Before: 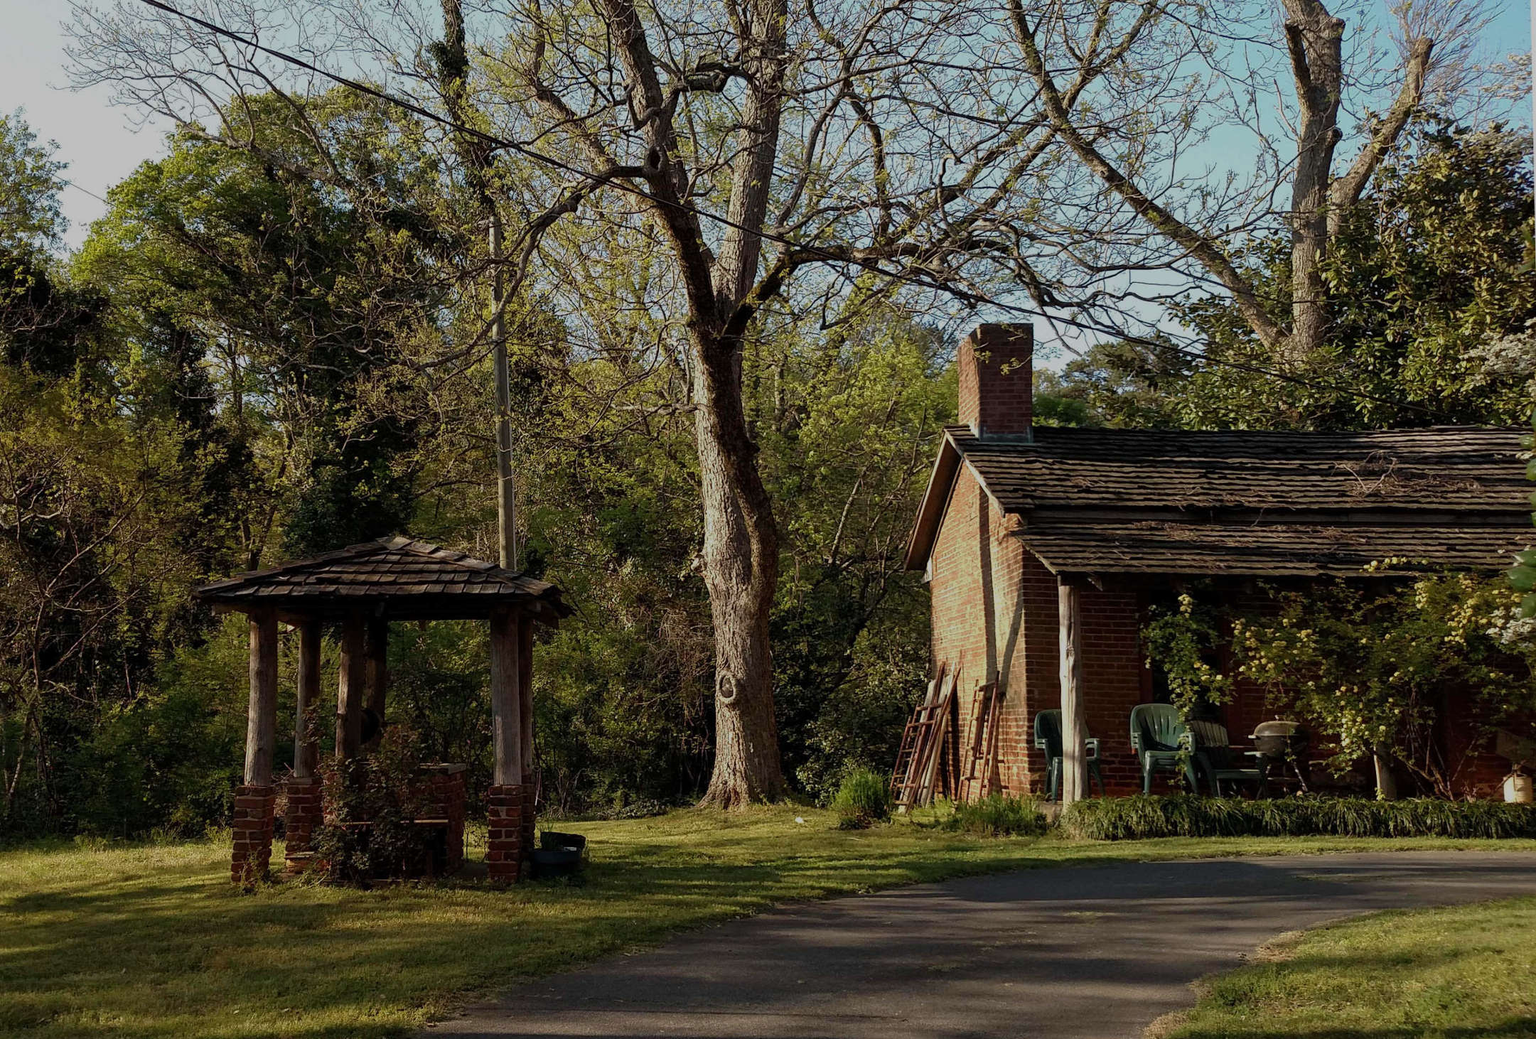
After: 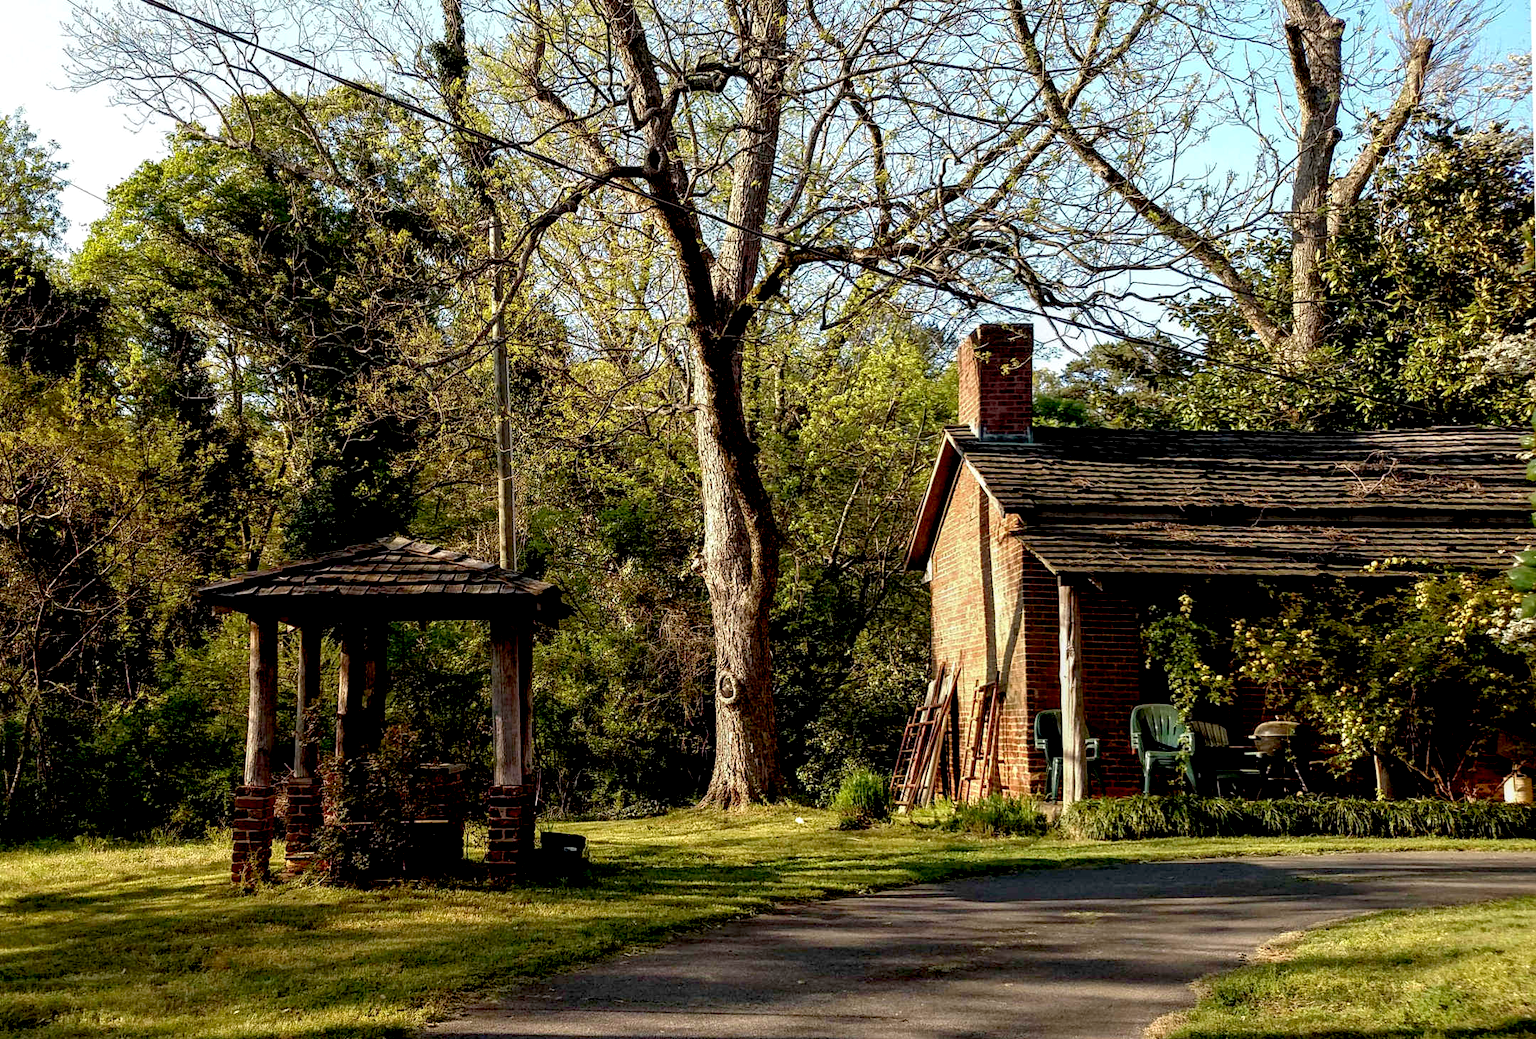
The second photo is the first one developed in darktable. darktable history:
exposure: black level correction 0.011, exposure 1.088 EV, compensate exposure bias true, compensate highlight preservation false
local contrast: on, module defaults
